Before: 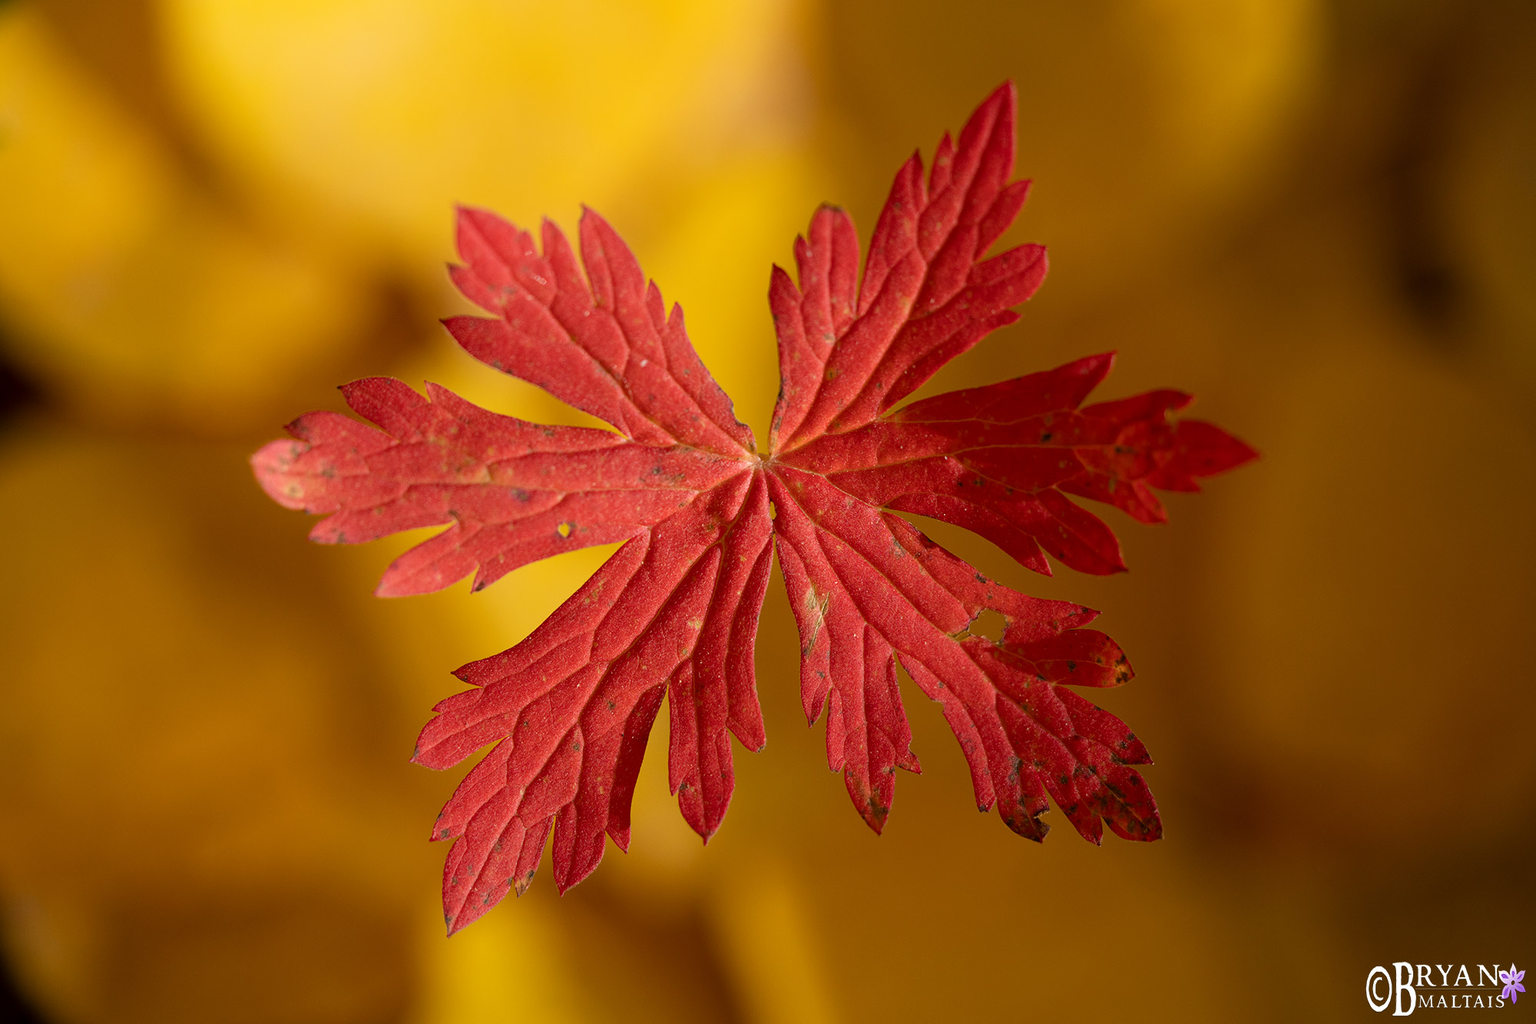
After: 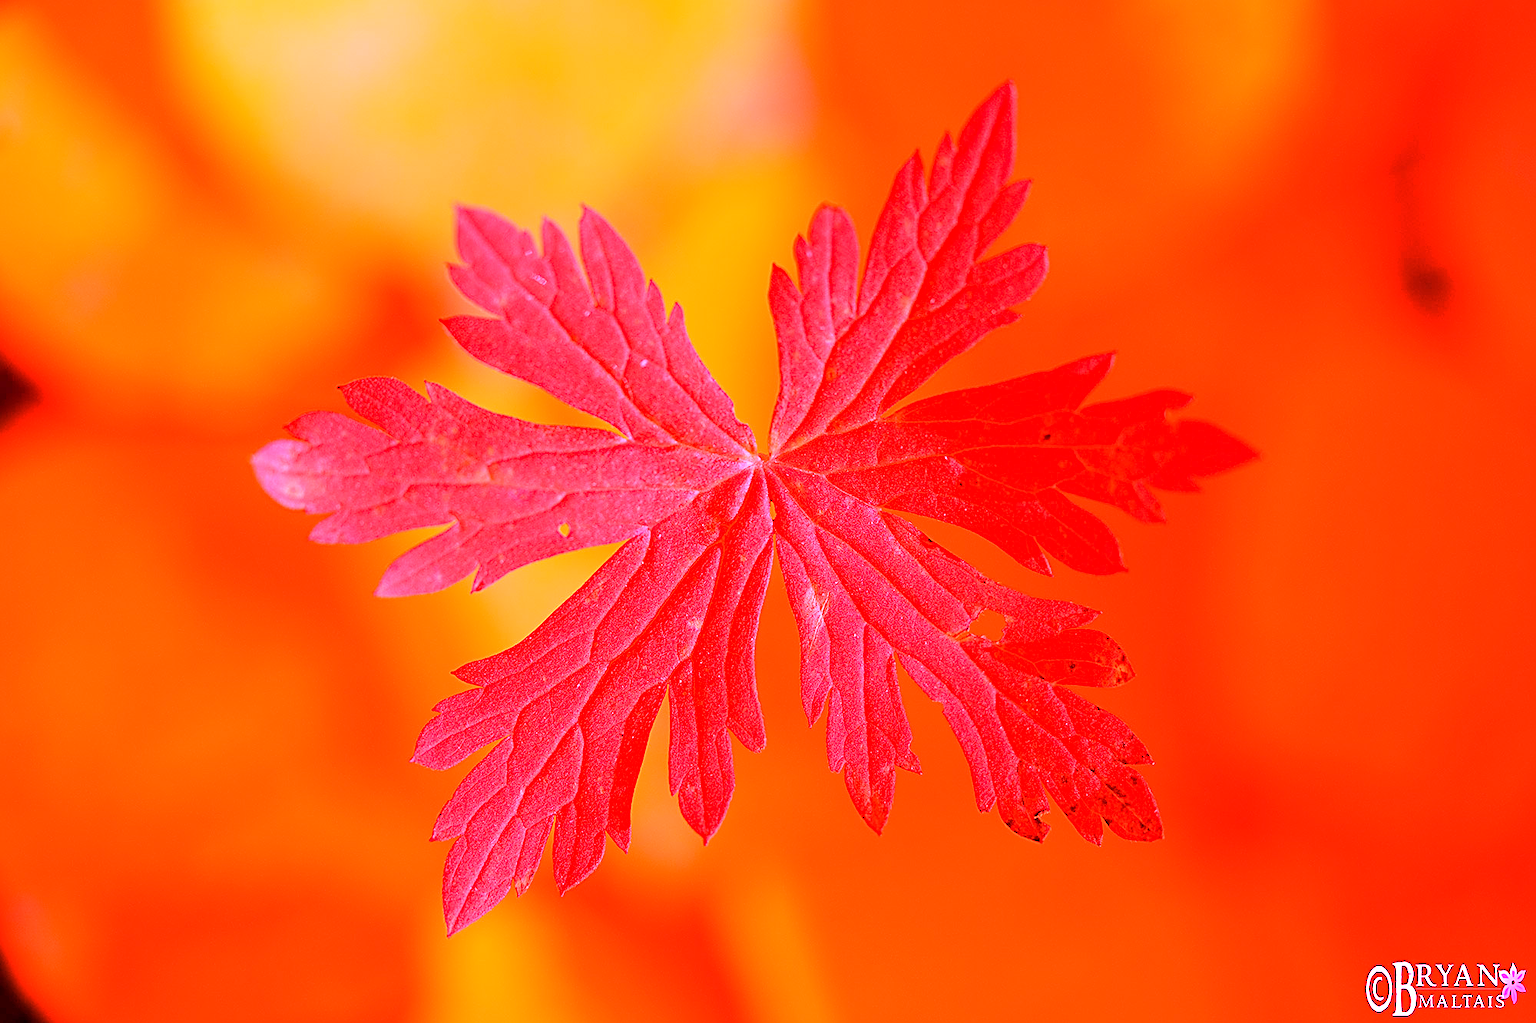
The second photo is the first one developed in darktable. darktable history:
sharpen: amount 0.2
white balance: red 4.26, blue 1.802
